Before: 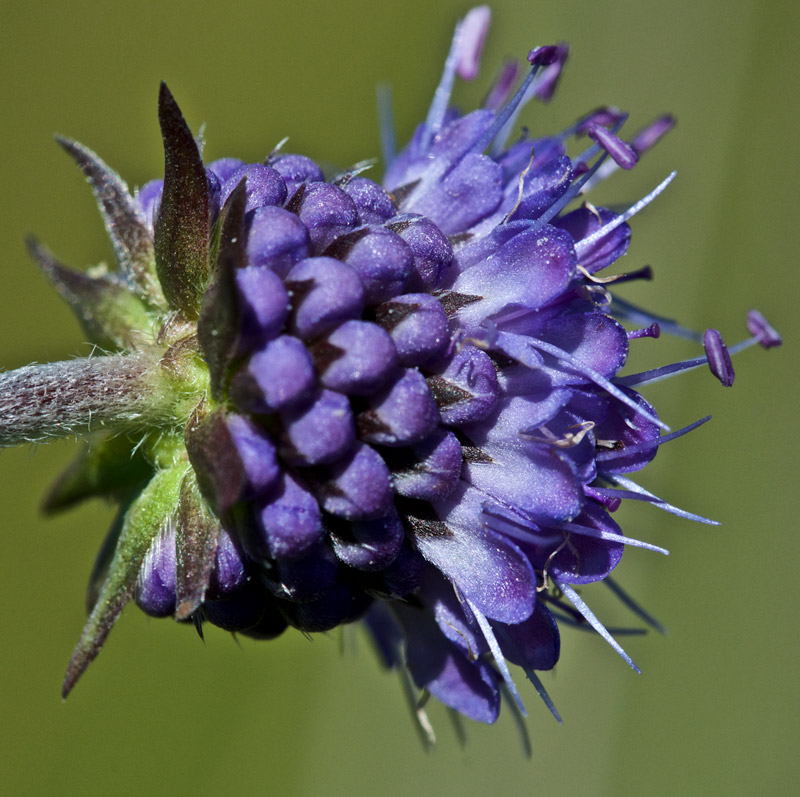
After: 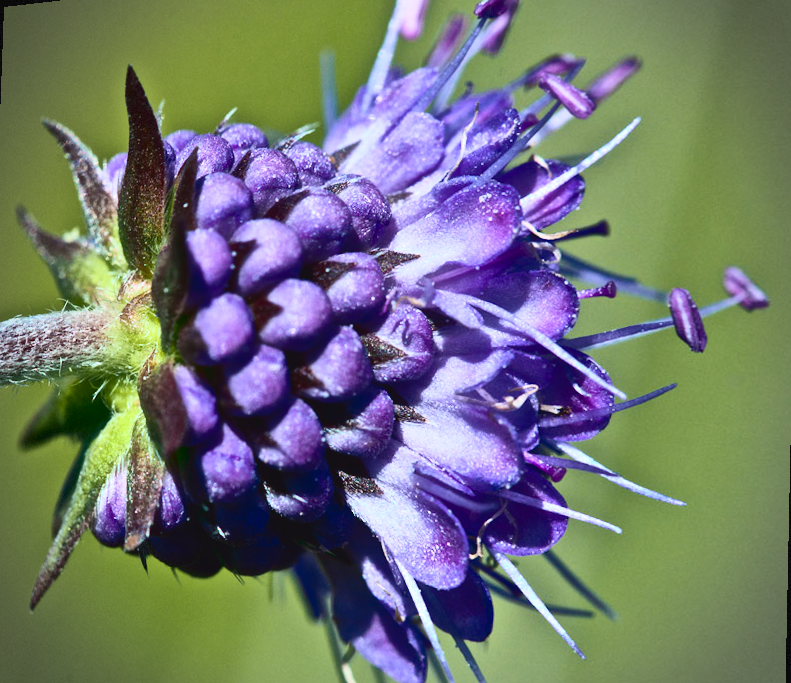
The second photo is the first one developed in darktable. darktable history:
rotate and perspective: rotation 1.69°, lens shift (vertical) -0.023, lens shift (horizontal) -0.291, crop left 0.025, crop right 0.988, crop top 0.092, crop bottom 0.842
tone curve: curves: ch0 [(0, 0.031) (0.139, 0.084) (0.311, 0.278) (0.495, 0.544) (0.718, 0.816) (0.841, 0.909) (1, 0.967)]; ch1 [(0, 0) (0.272, 0.249) (0.388, 0.385) (0.479, 0.456) (0.495, 0.497) (0.538, 0.55) (0.578, 0.595) (0.707, 0.778) (1, 1)]; ch2 [(0, 0) (0.125, 0.089) (0.353, 0.329) (0.443, 0.408) (0.502, 0.495) (0.56, 0.553) (0.608, 0.631) (1, 1)], color space Lab, independent channels, preserve colors none
exposure: black level correction 0, exposure 0.5 EV, compensate exposure bias true, compensate highlight preservation false
vignetting: dithering 8-bit output, unbound false
contrast brightness saturation: saturation -0.05
shadows and highlights: shadows 43.06, highlights 6.94
